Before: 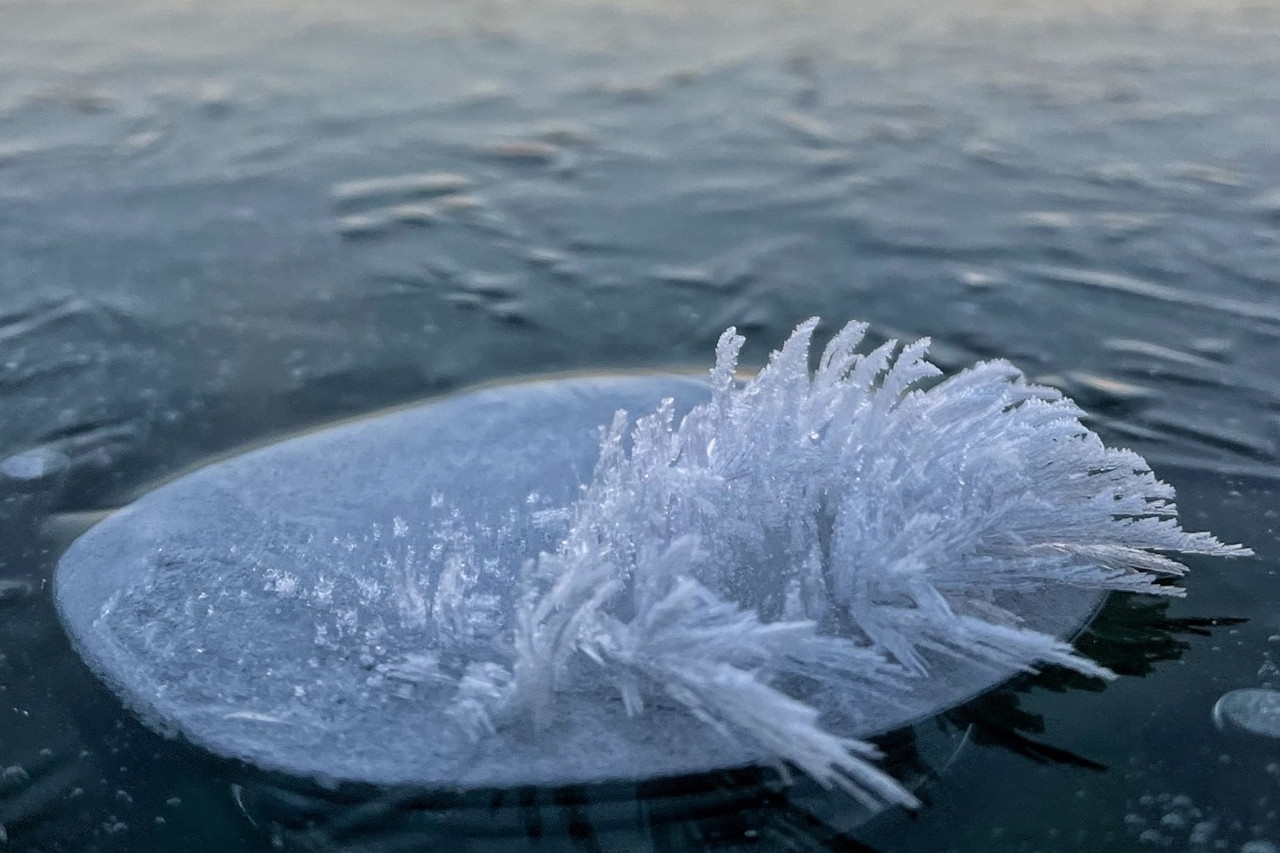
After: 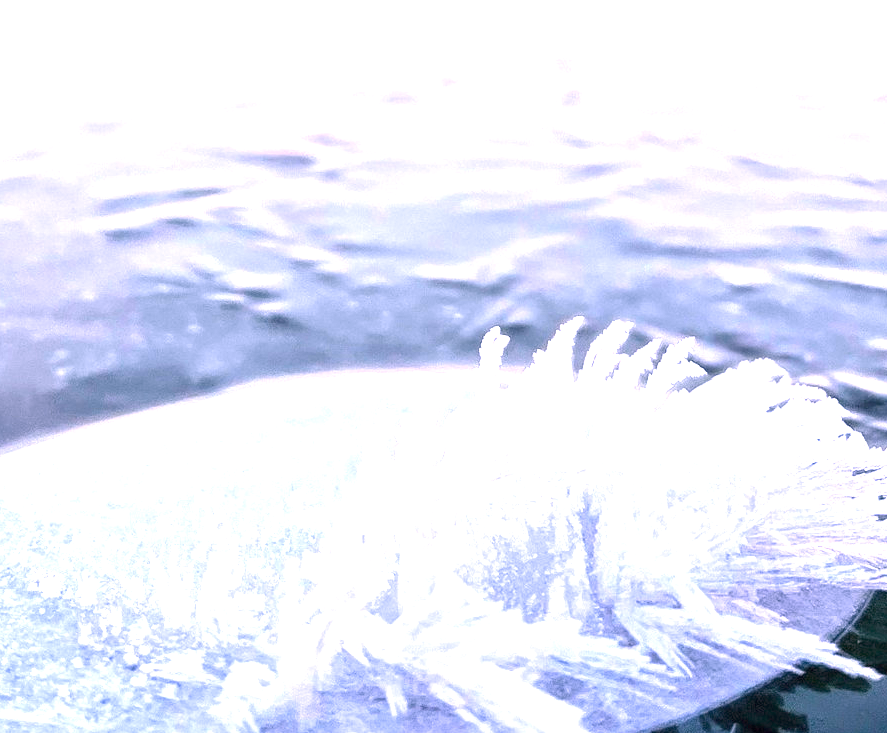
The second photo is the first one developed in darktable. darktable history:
crop: left 18.479%, right 12.2%, bottom 13.971%
exposure: black level correction 0, exposure 2.088 EV, compensate exposure bias true, compensate highlight preservation false
shadows and highlights: shadows 30.86, highlights 0, soften with gaussian
white balance: red 1.188, blue 1.11
